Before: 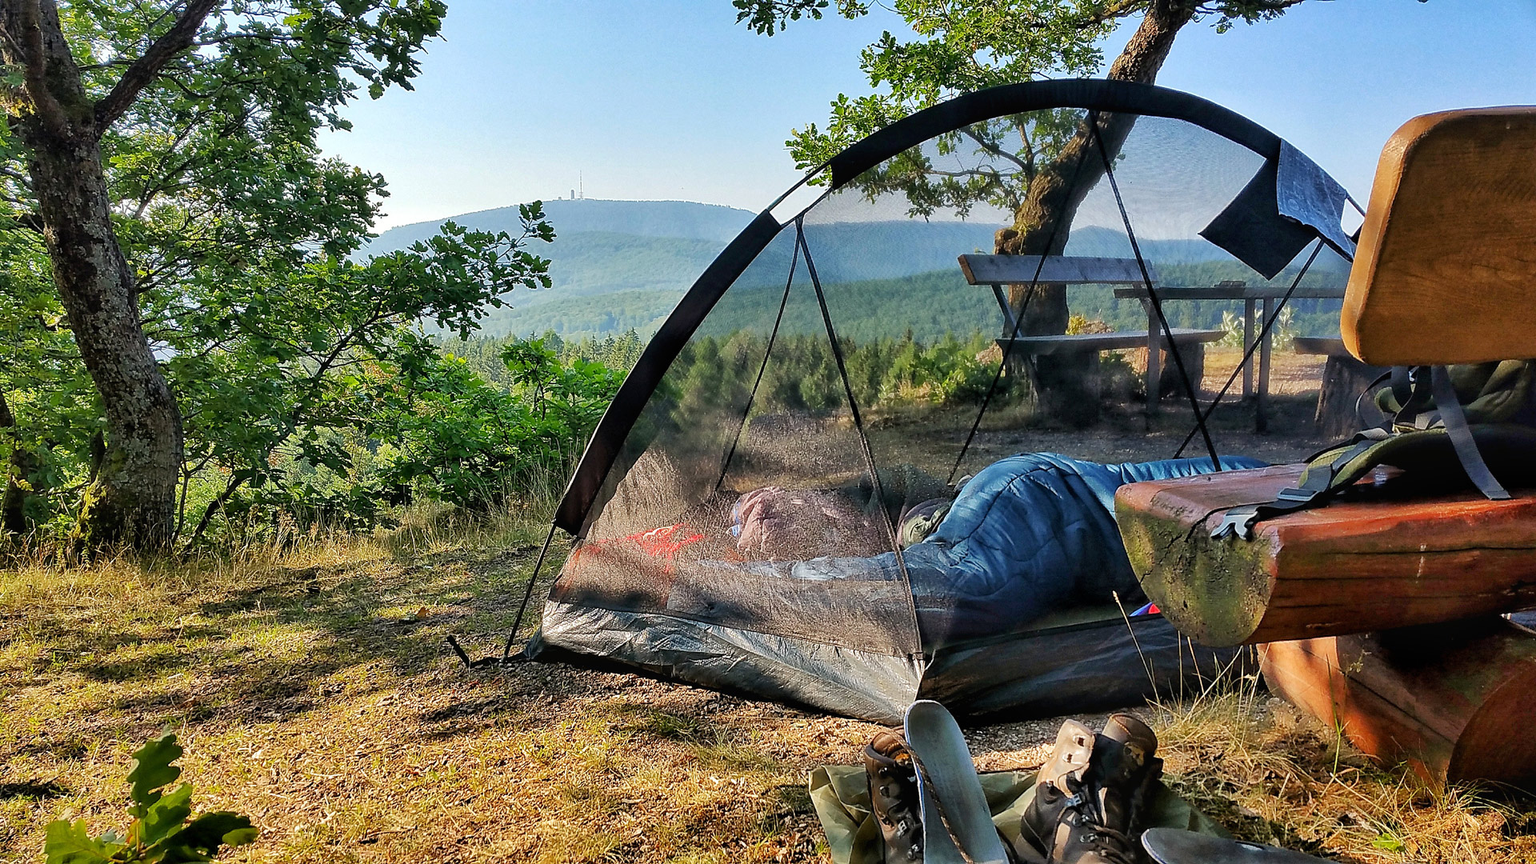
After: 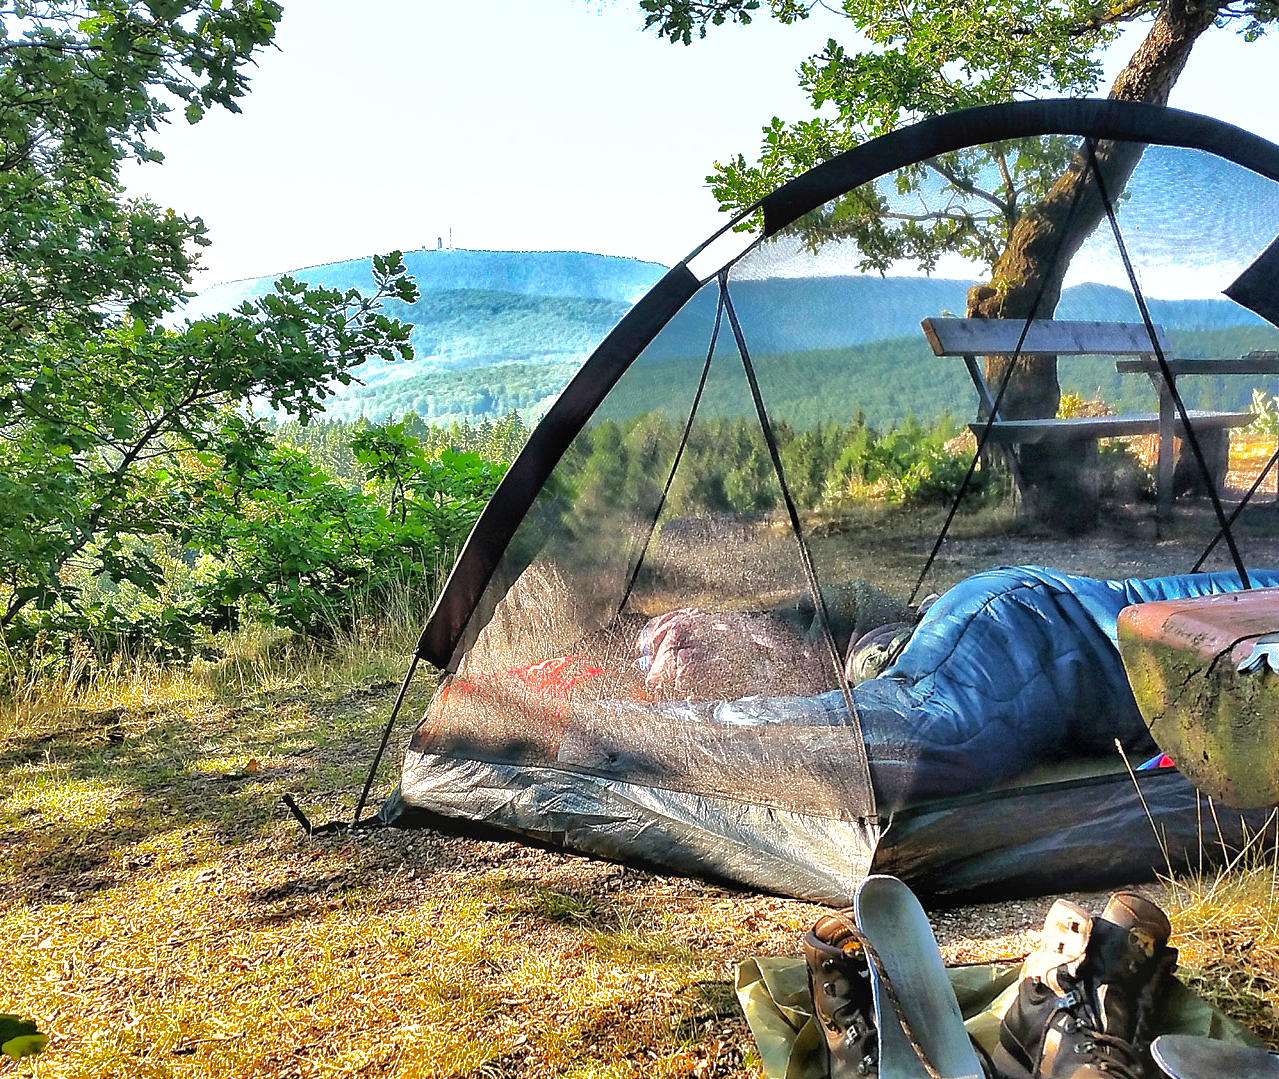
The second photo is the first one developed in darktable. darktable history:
exposure: black level correction 0, exposure 1 EV, compensate exposure bias true, compensate highlight preservation false
crop and rotate: left 14.385%, right 18.948%
shadows and highlights: shadows 25, highlights -70
